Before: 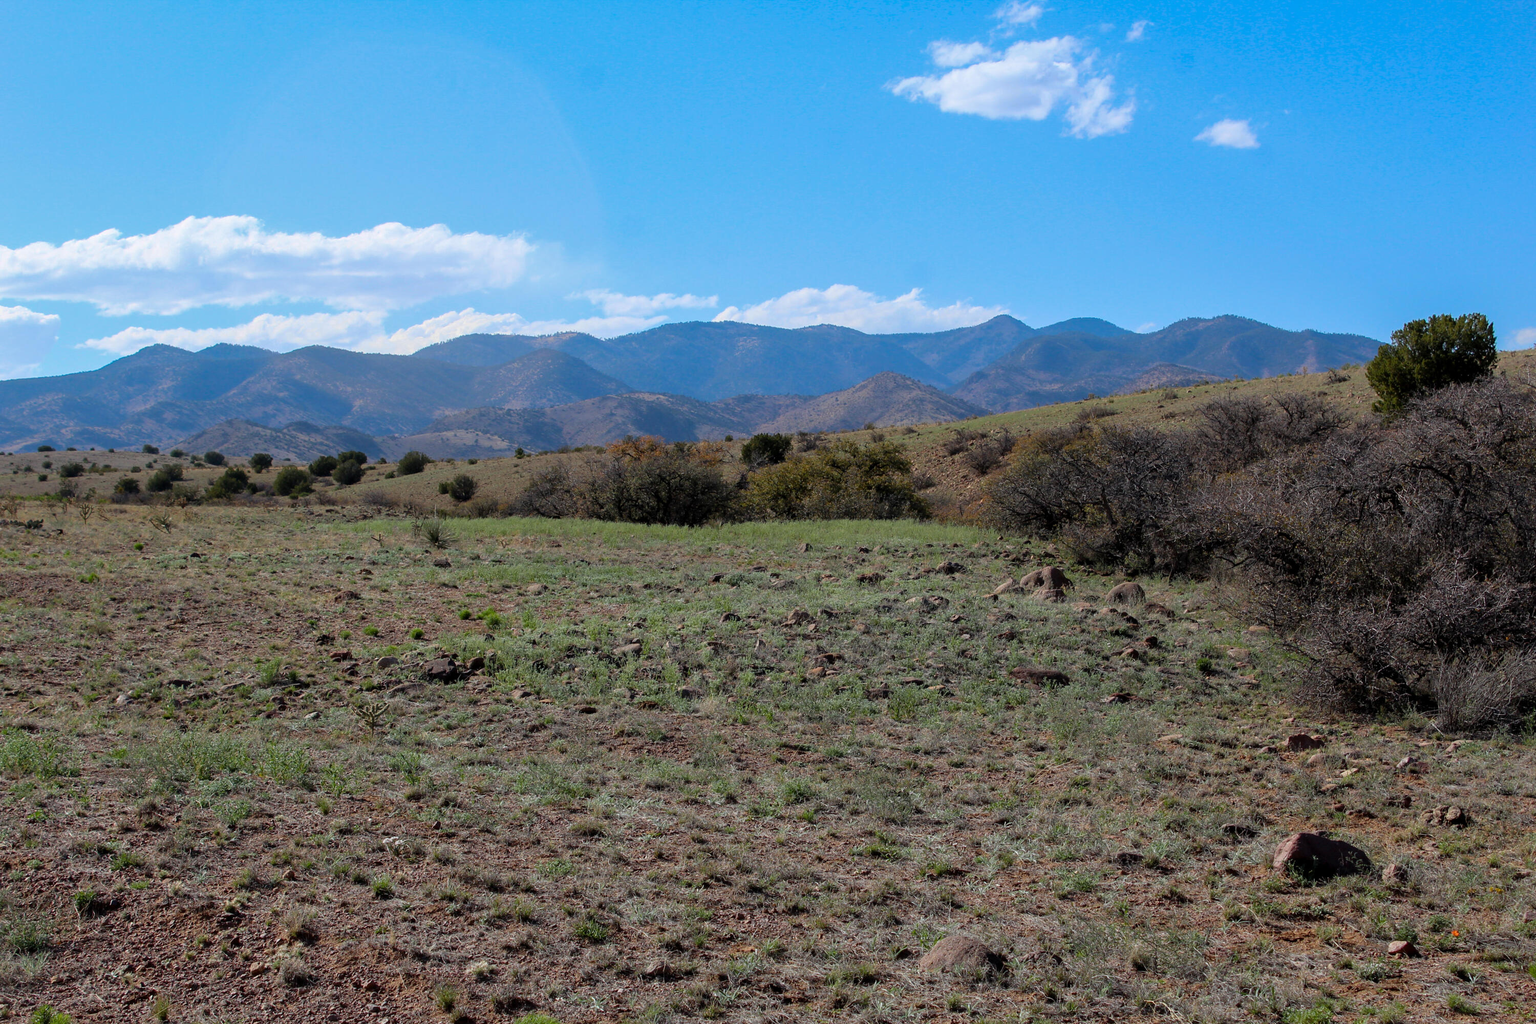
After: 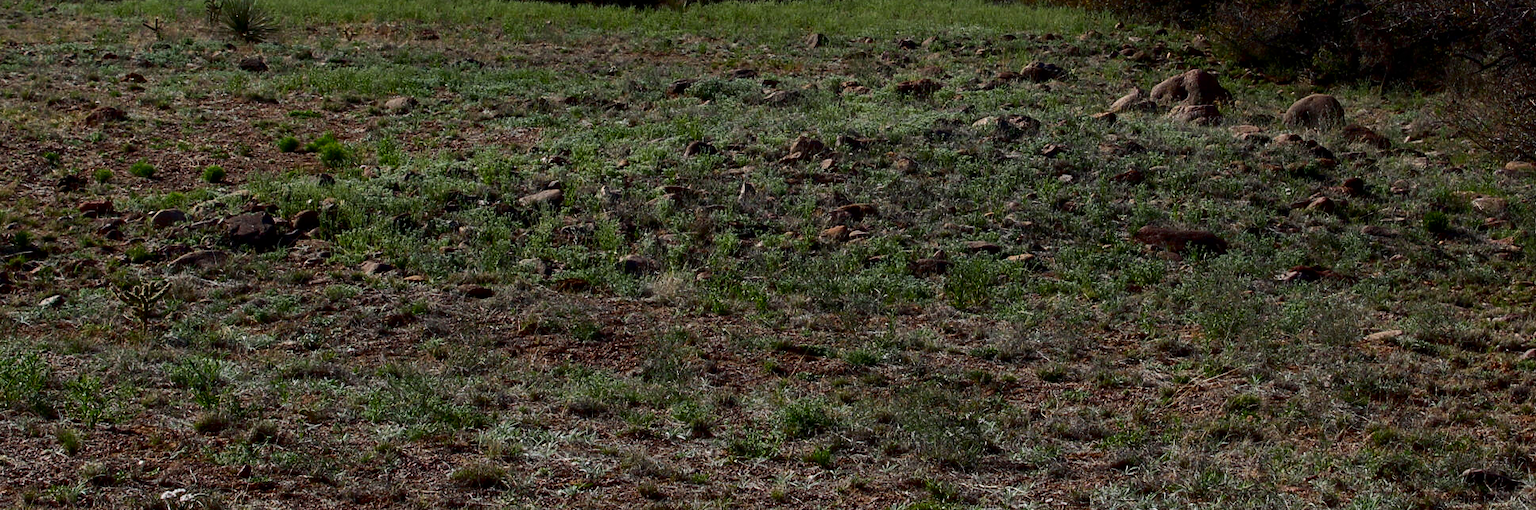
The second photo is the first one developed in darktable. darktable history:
crop: left 18.186%, top 50.965%, right 17.352%, bottom 16.842%
contrast brightness saturation: contrast 0.236, brightness -0.237, saturation 0.145
